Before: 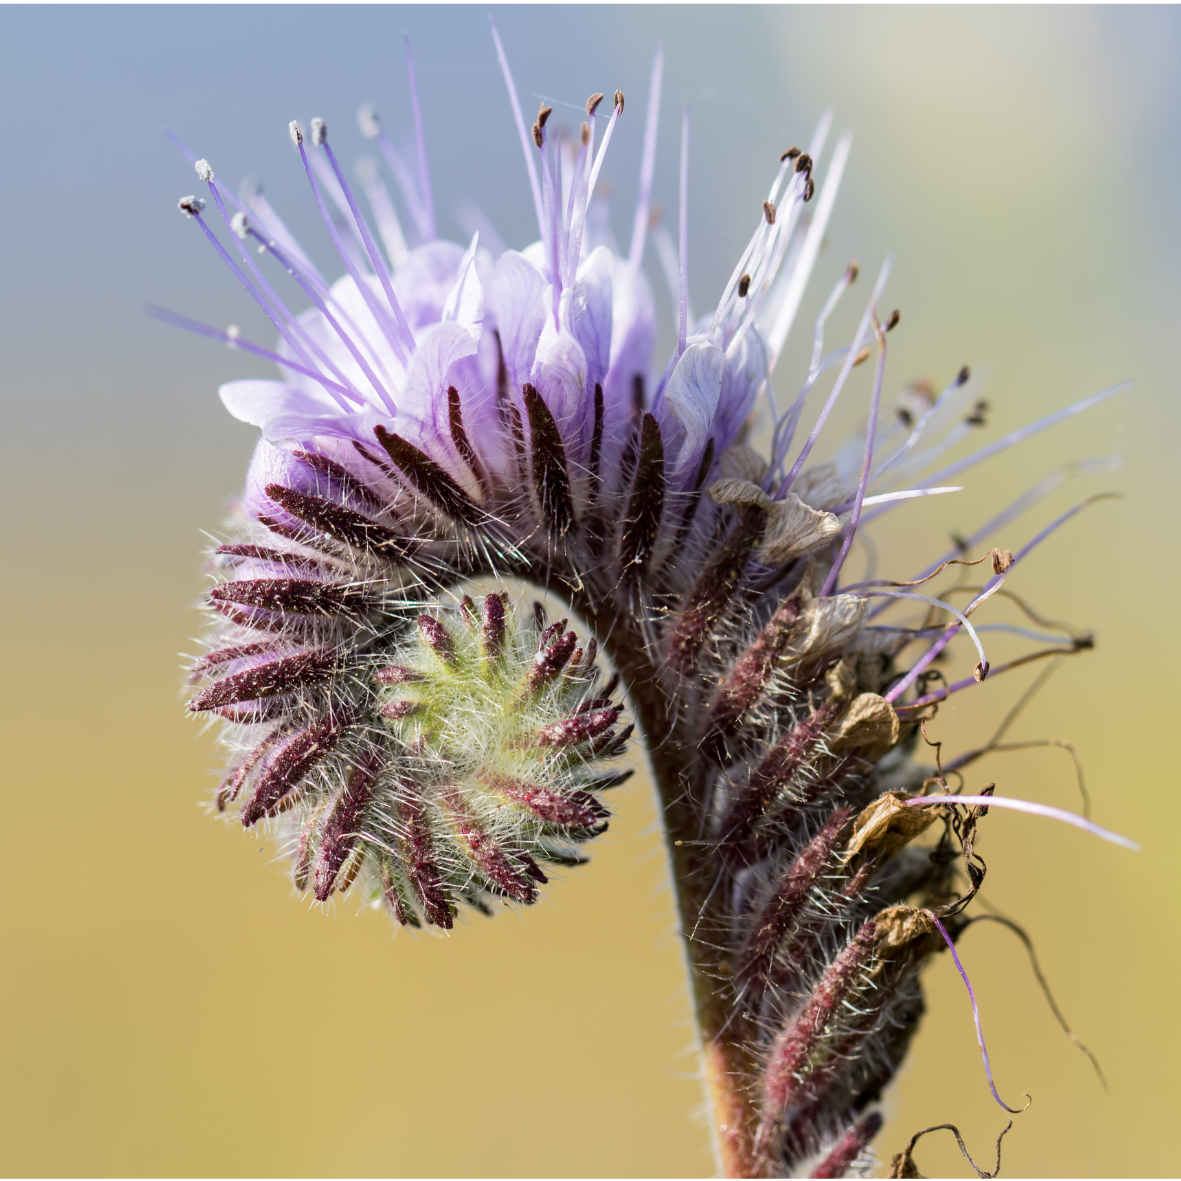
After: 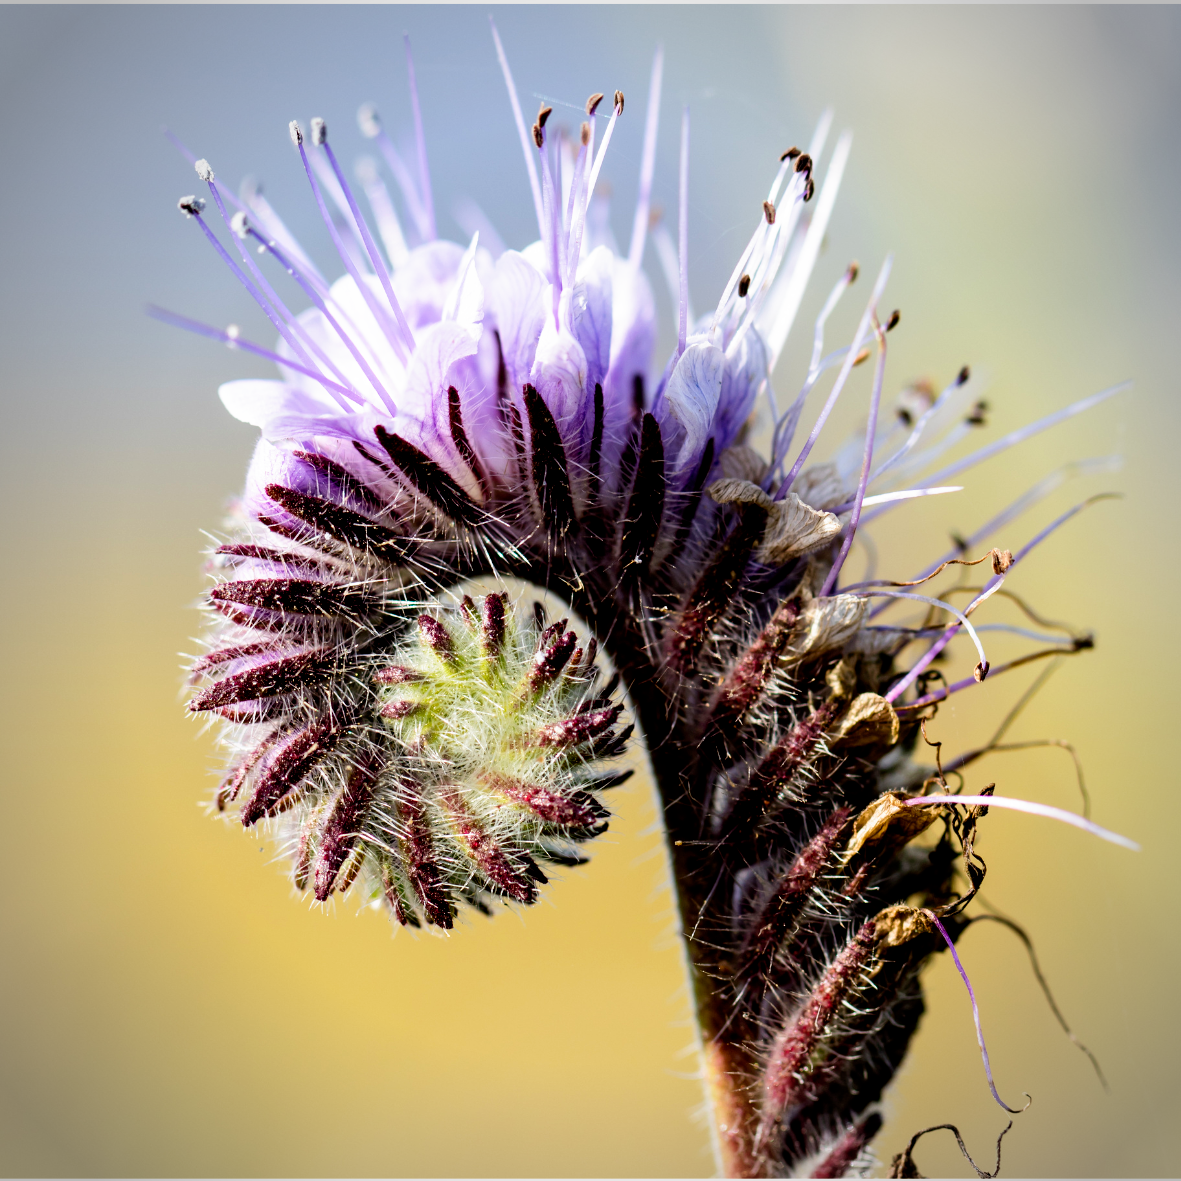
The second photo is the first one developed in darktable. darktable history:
vignetting: on, module defaults
filmic rgb: black relative exposure -5.5 EV, white relative exposure 2.5 EV, threshold 3 EV, target black luminance 0%, hardness 4.51, latitude 67.35%, contrast 1.453, shadows ↔ highlights balance -3.52%, preserve chrominance no, color science v4 (2020), contrast in shadows soft, enable highlight reconstruction true
